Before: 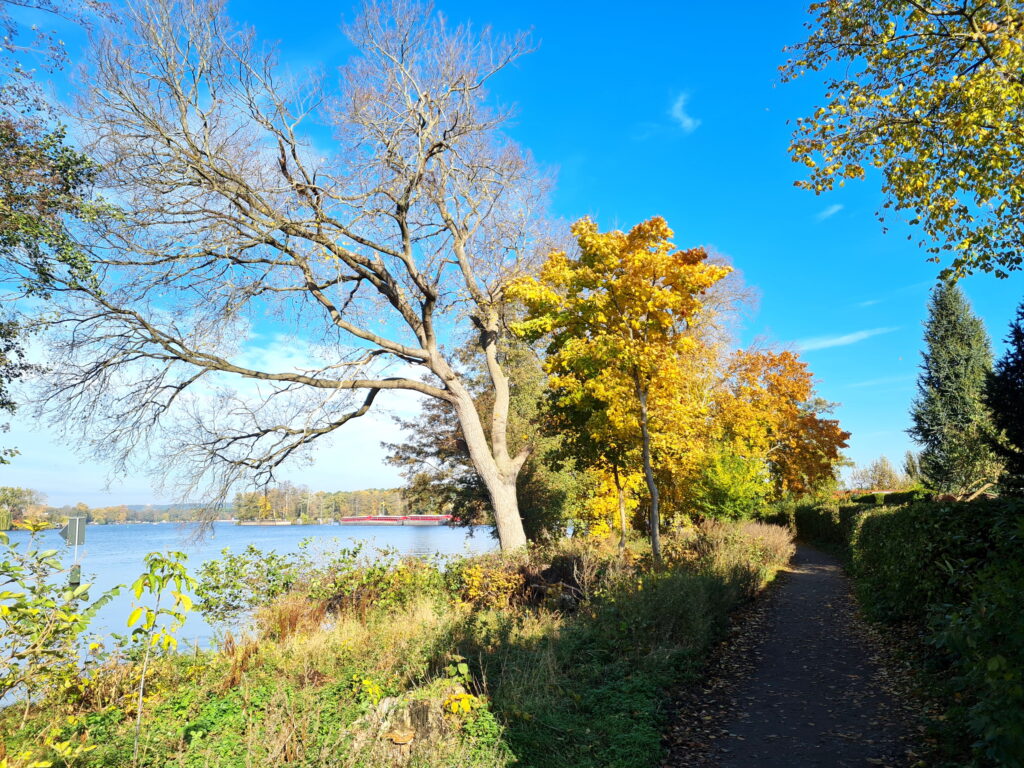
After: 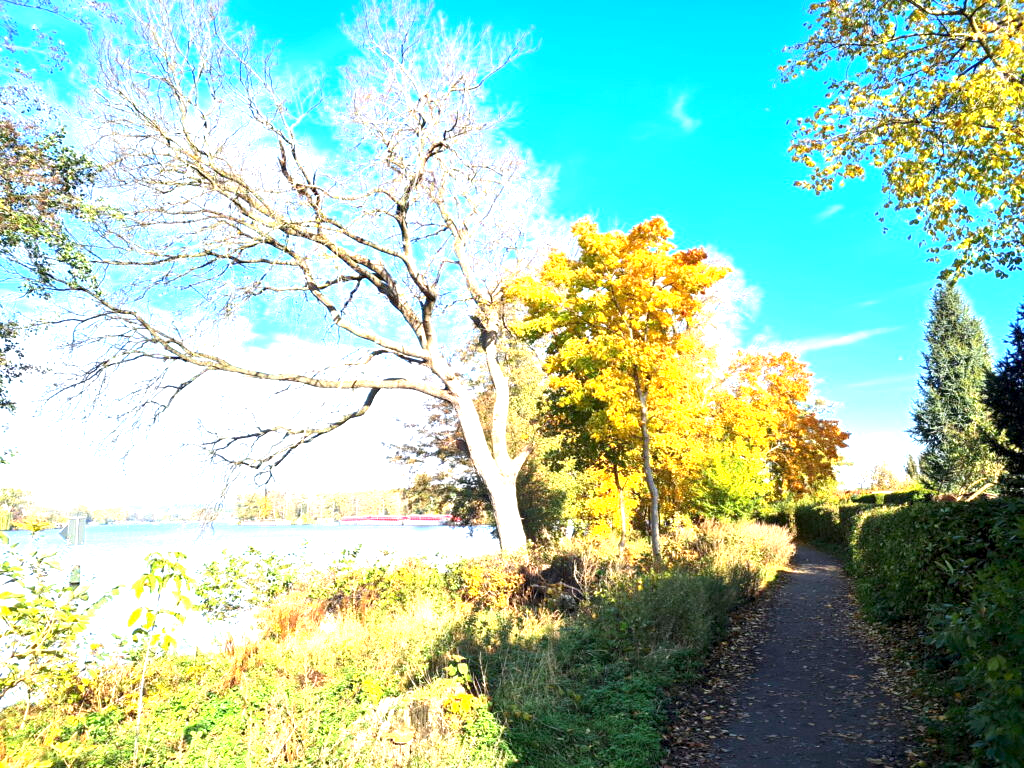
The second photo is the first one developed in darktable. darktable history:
exposure: black level correction 0.001, exposure 1.398 EV, compensate exposure bias true, compensate highlight preservation false
white balance: red 1.009, blue 1.027
